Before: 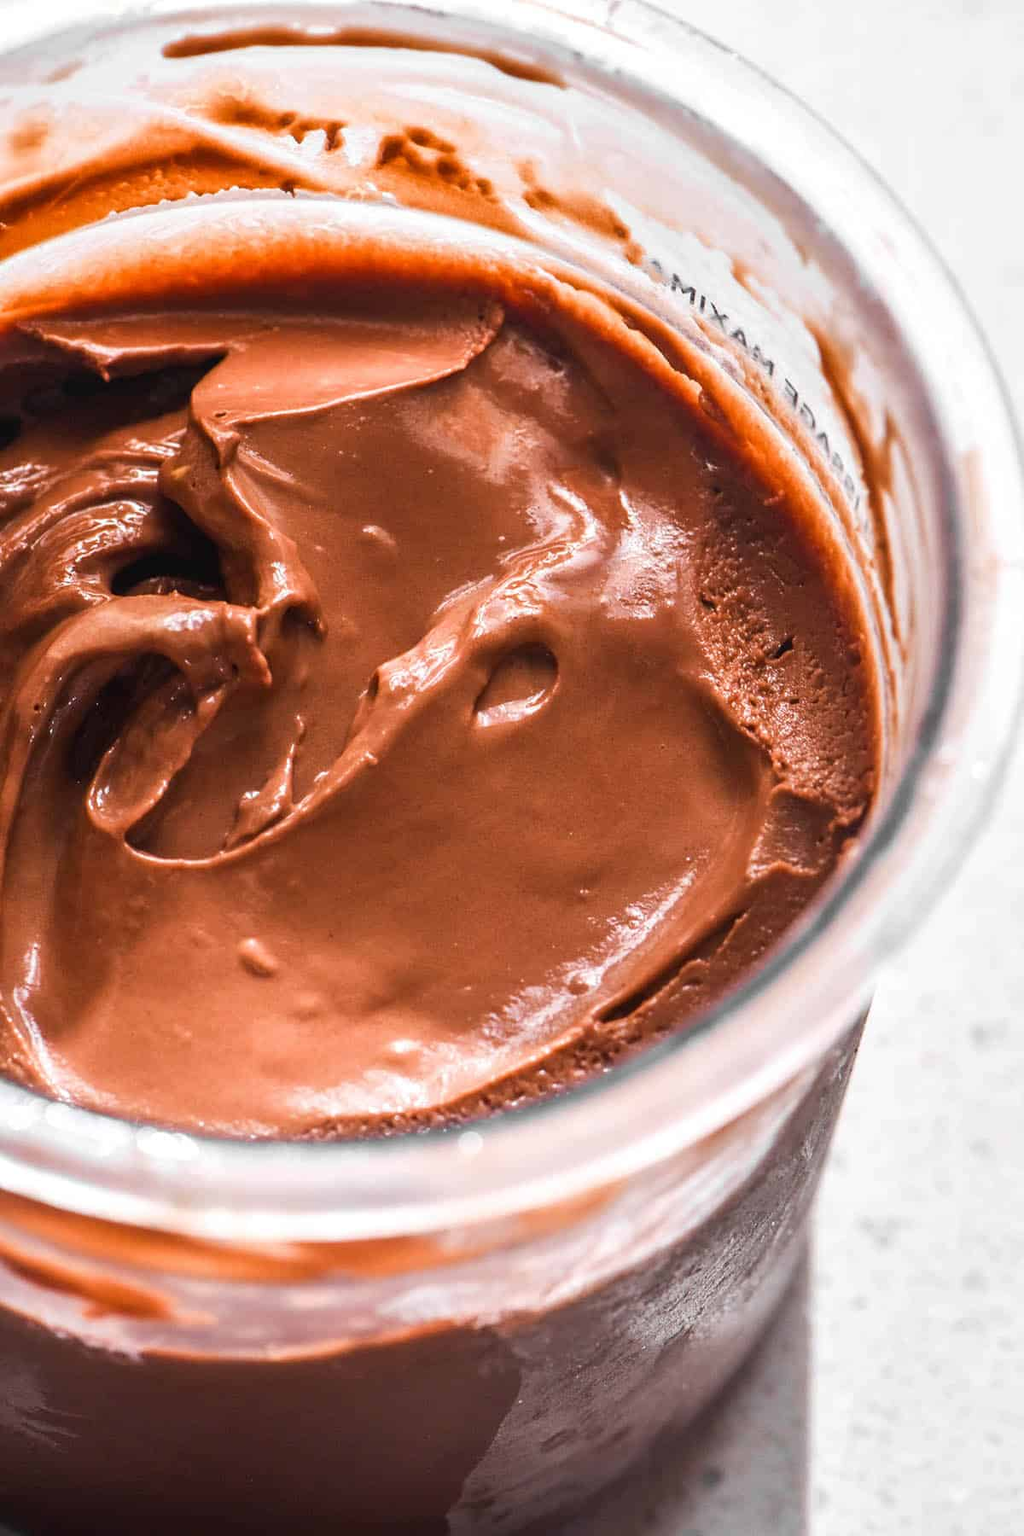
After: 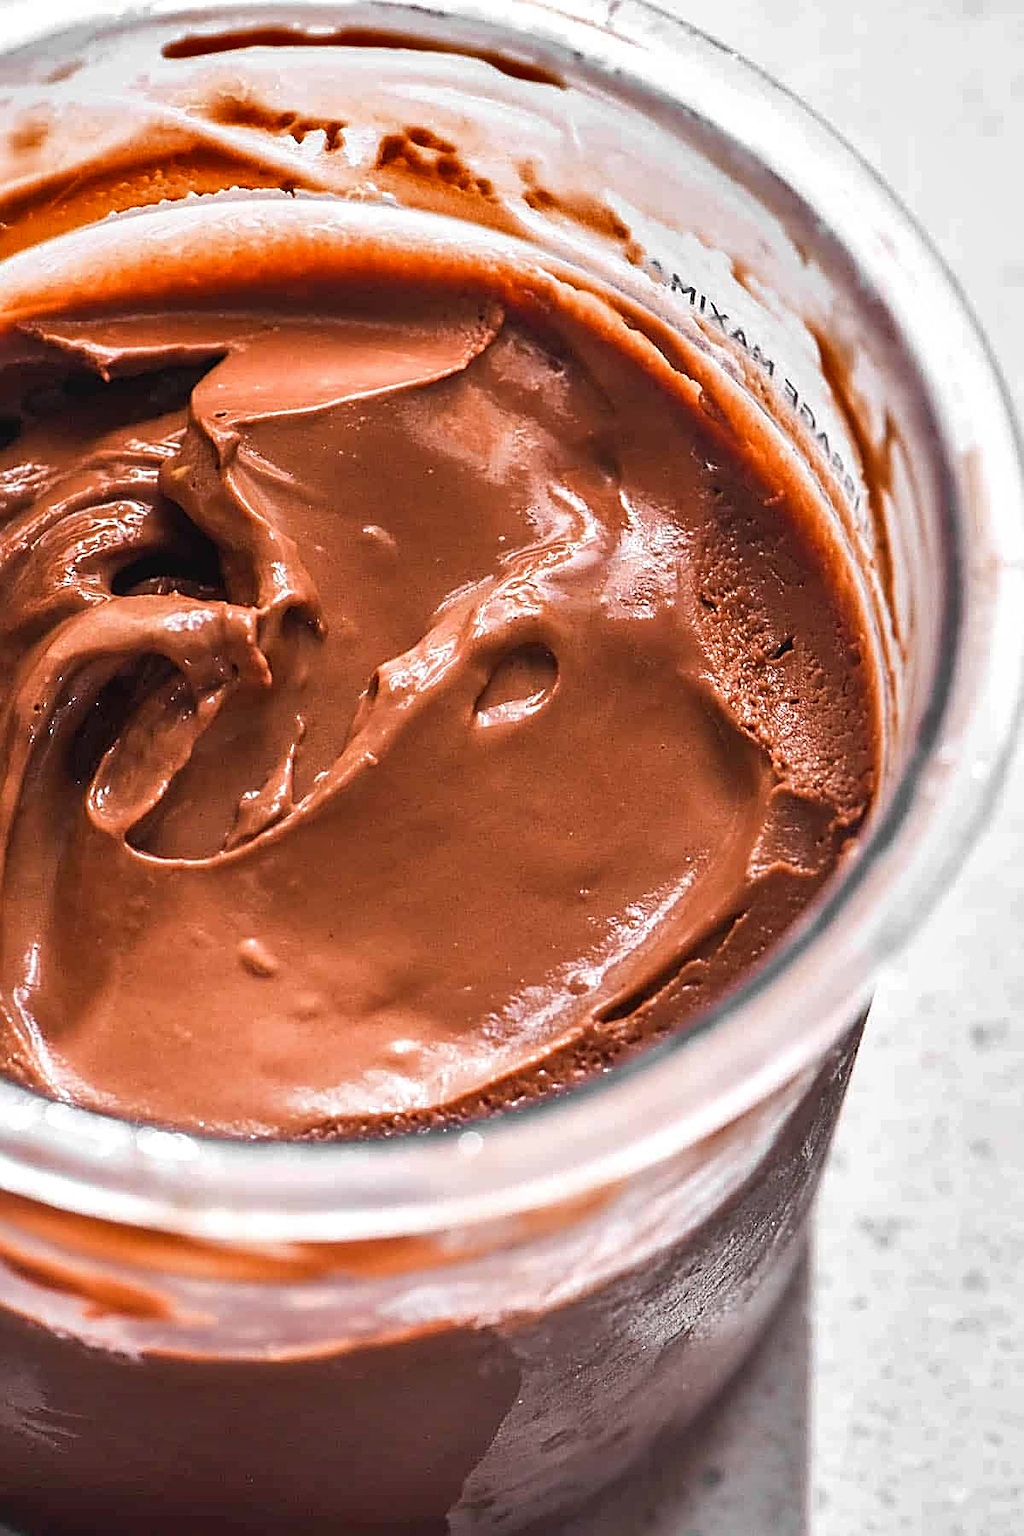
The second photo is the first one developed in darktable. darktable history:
shadows and highlights: low approximation 0.01, soften with gaussian
sharpen: amount 0.912
tone equalizer: edges refinement/feathering 500, mask exposure compensation -1.57 EV, preserve details no
